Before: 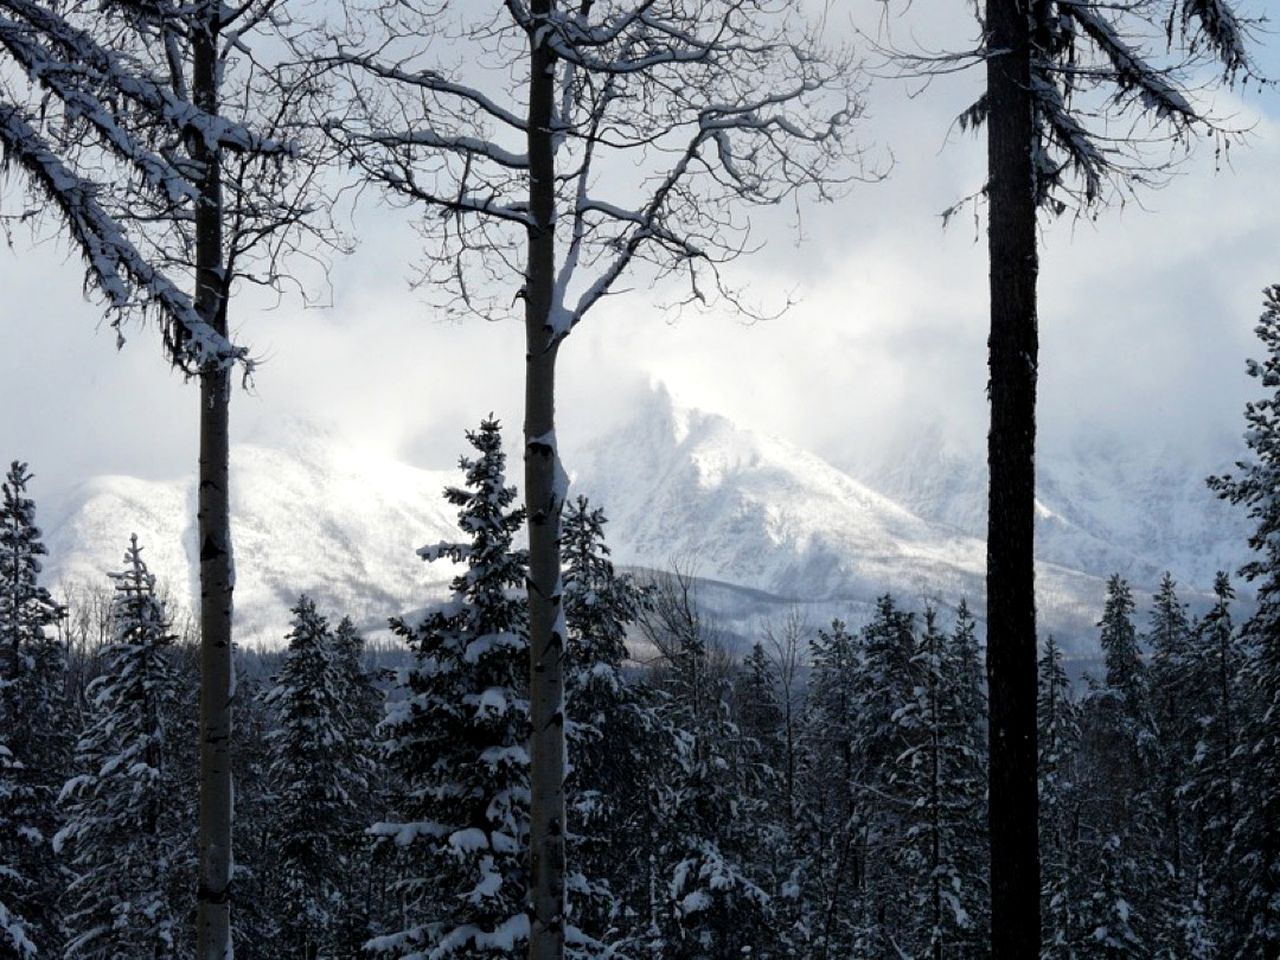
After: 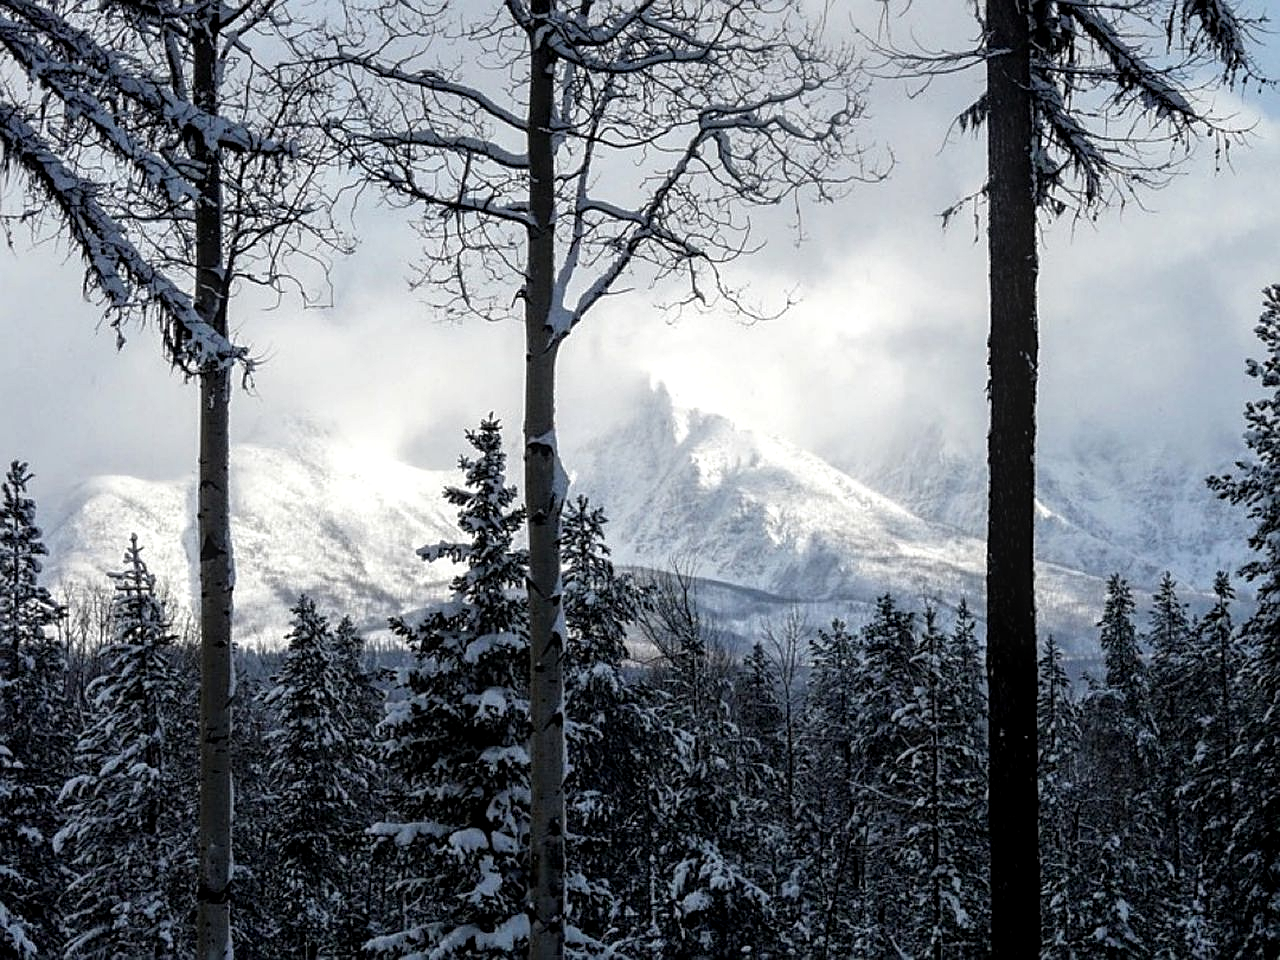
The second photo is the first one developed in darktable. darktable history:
local contrast: highlights 61%, detail 143%, midtone range 0.428
sharpen: on, module defaults
